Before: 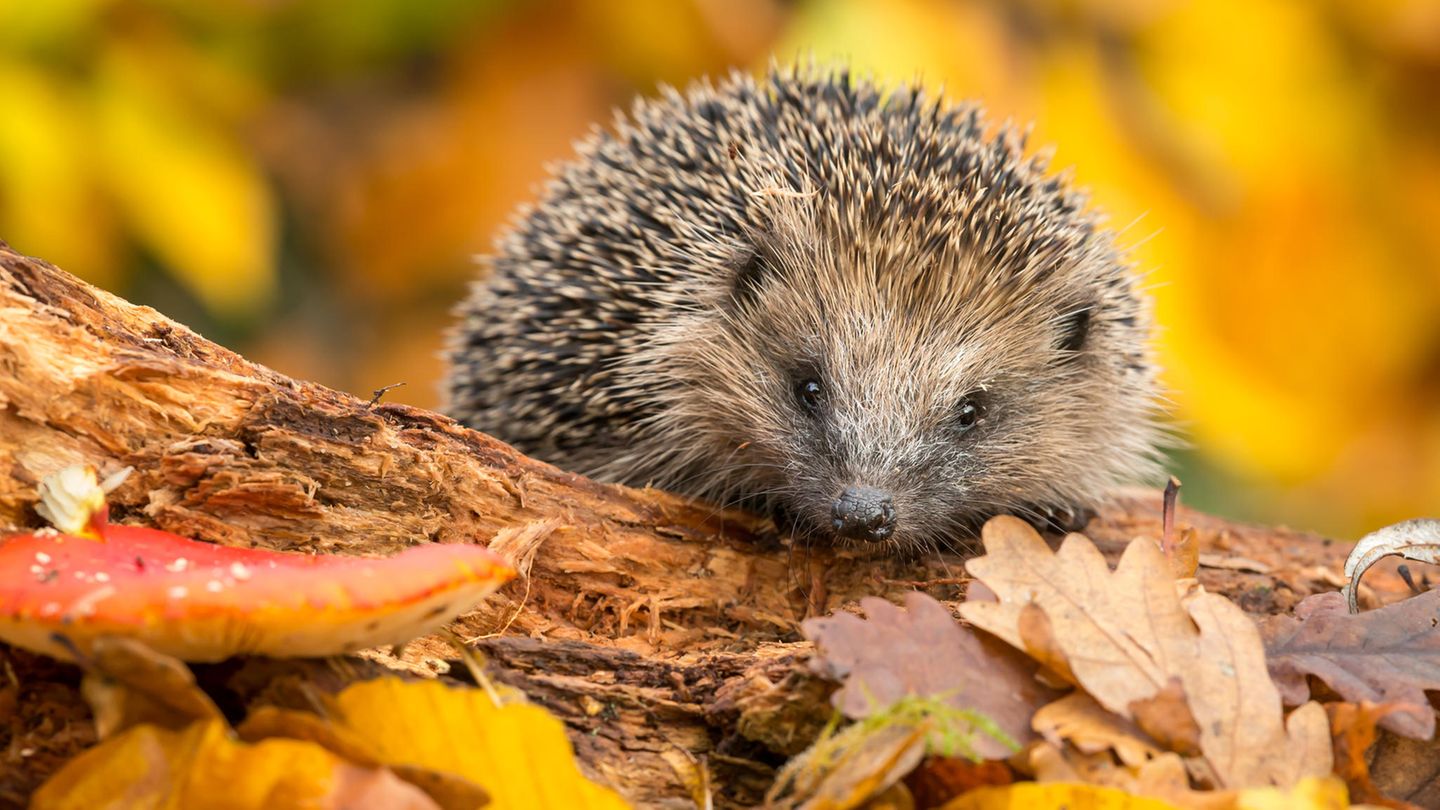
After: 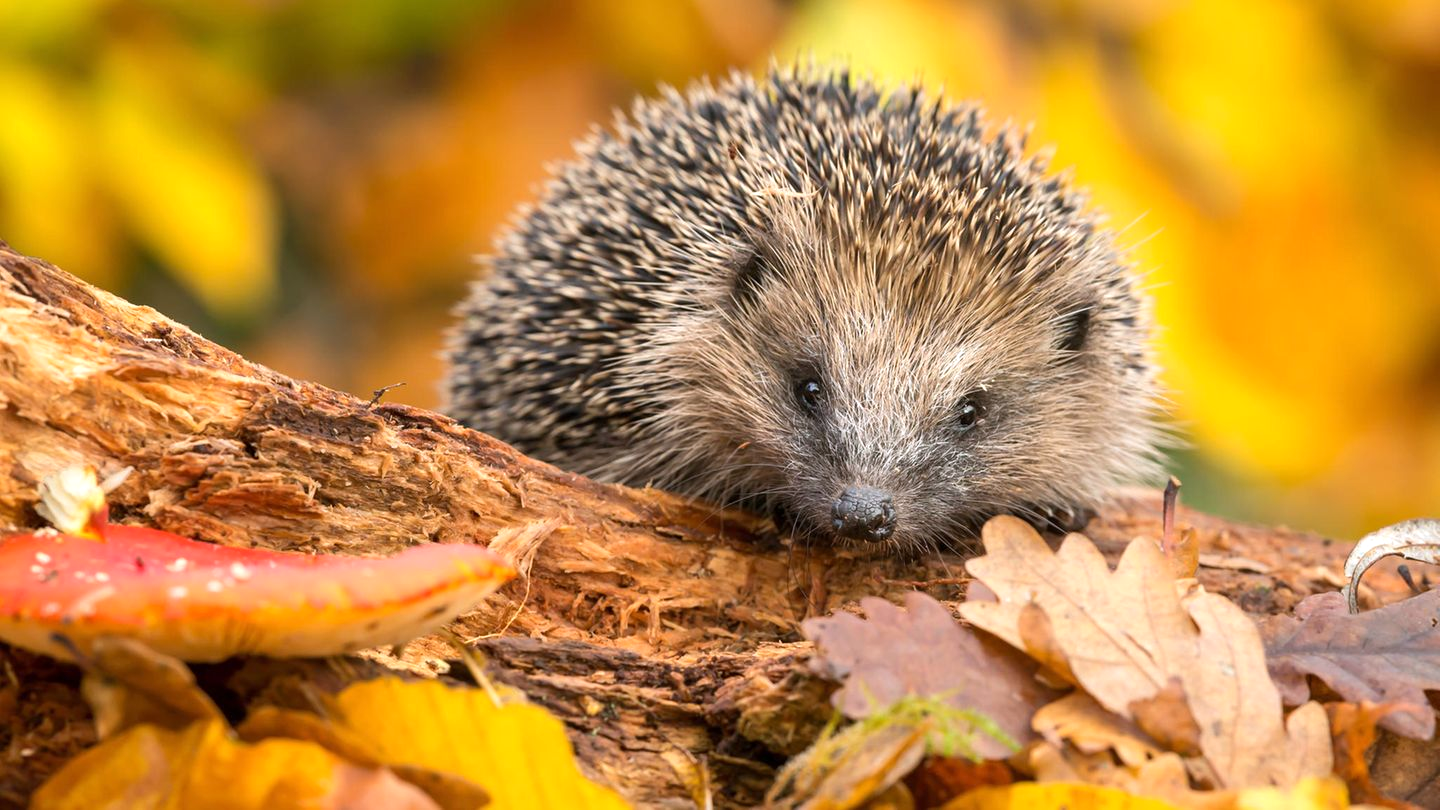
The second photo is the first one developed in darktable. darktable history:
exposure: exposure 0.2 EV, compensate highlight preservation false
white balance: red 1.004, blue 1.024
